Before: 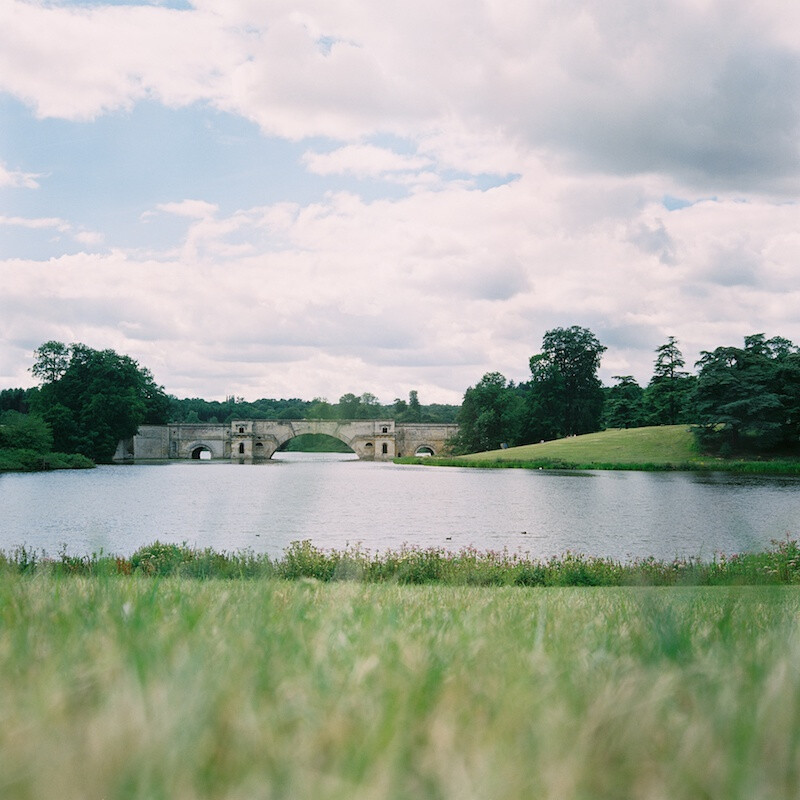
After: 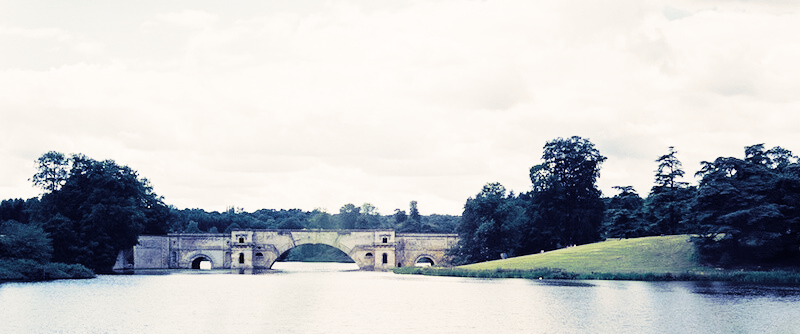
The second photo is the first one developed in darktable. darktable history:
base curve: curves: ch0 [(0, 0) (0.028, 0.03) (0.121, 0.232) (0.46, 0.748) (0.859, 0.968) (1, 1)], preserve colors none
crop and rotate: top 23.84%, bottom 34.294%
split-toning: shadows › hue 242.67°, shadows › saturation 0.733, highlights › hue 45.33°, highlights › saturation 0.667, balance -53.304, compress 21.15%
